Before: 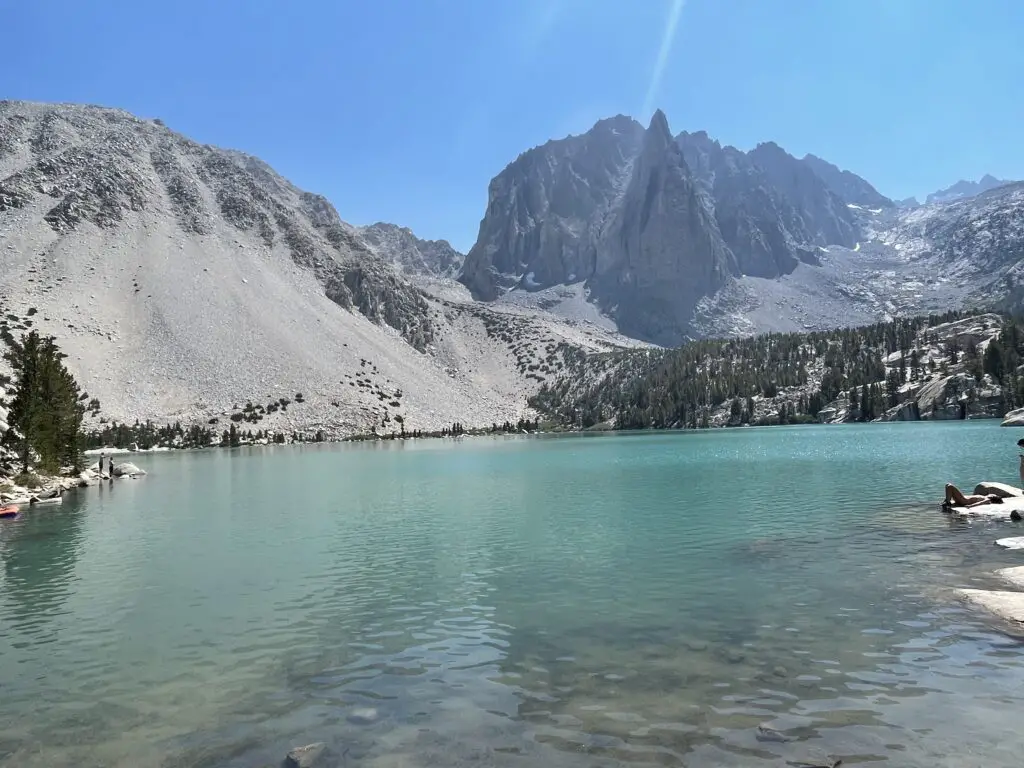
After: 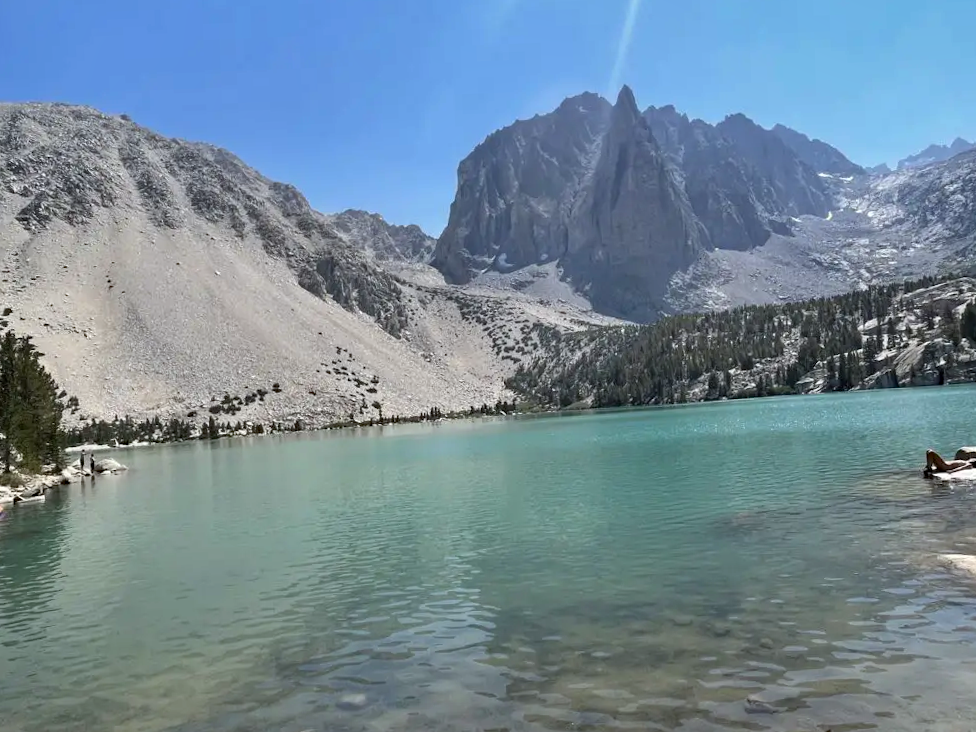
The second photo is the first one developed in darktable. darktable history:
rotate and perspective: rotation -2.12°, lens shift (vertical) 0.009, lens shift (horizontal) -0.008, automatic cropping original format, crop left 0.036, crop right 0.964, crop top 0.05, crop bottom 0.959
shadows and highlights: shadows 5, soften with gaussian
haze removal: compatibility mode true, adaptive false
